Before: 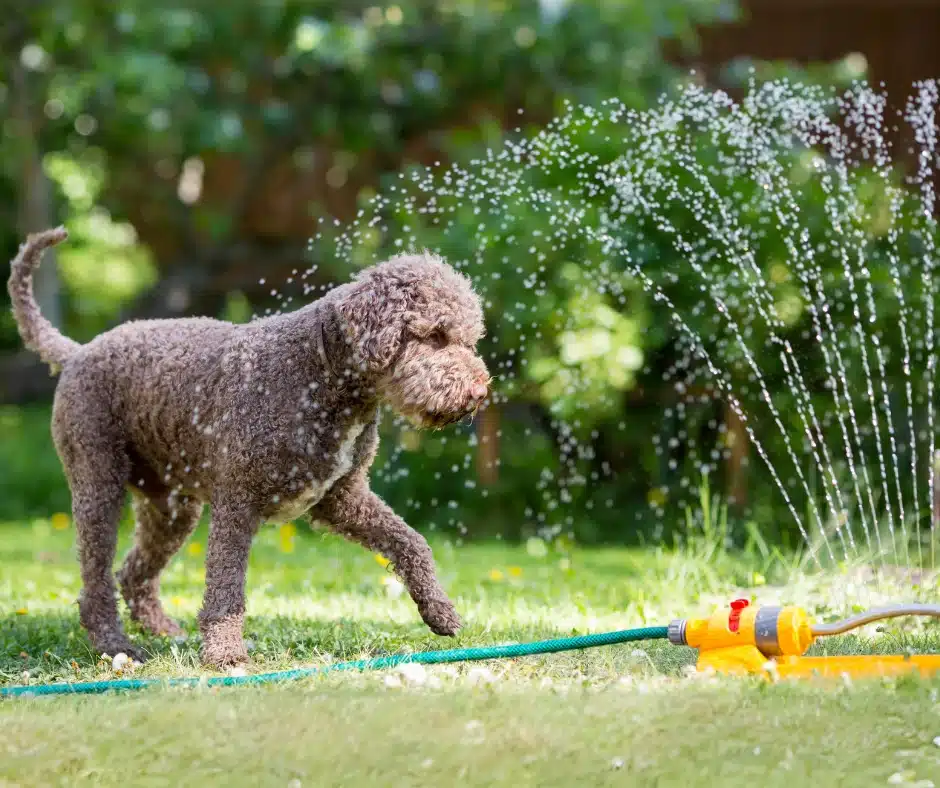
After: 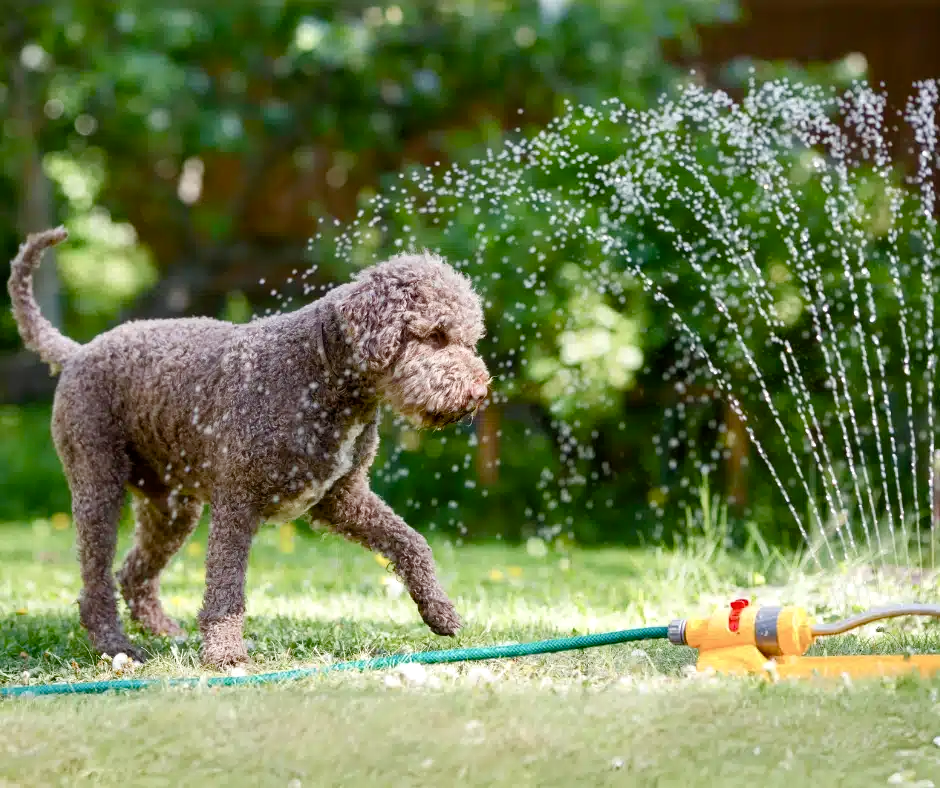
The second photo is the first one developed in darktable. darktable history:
color balance rgb: shadows lift › chroma 0.647%, shadows lift › hue 112°, perceptual saturation grading › global saturation 20%, perceptual saturation grading › highlights -49.3%, perceptual saturation grading › shadows 25.905%, contrast 5.364%
